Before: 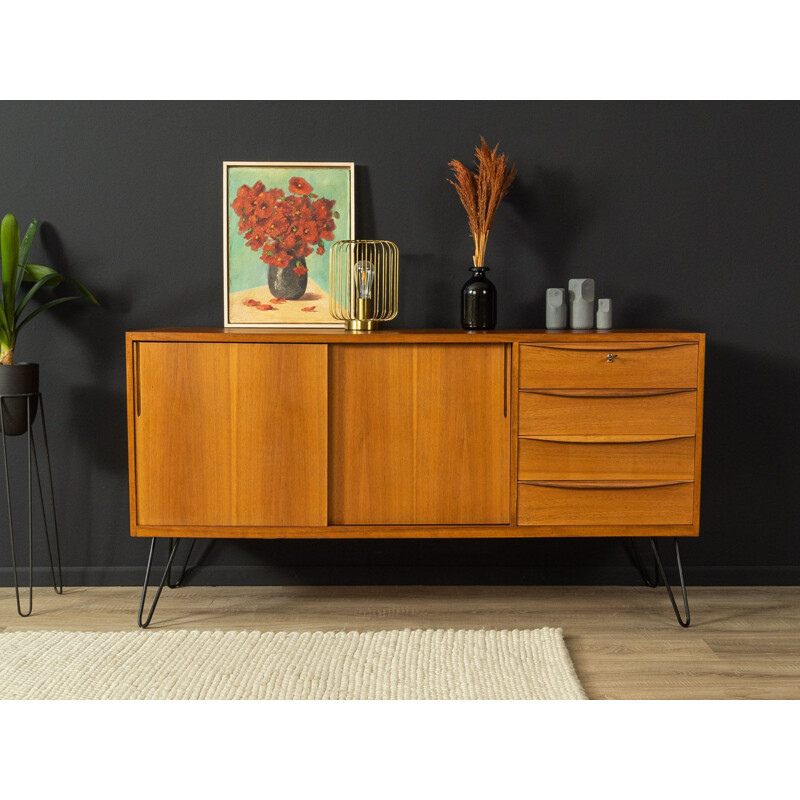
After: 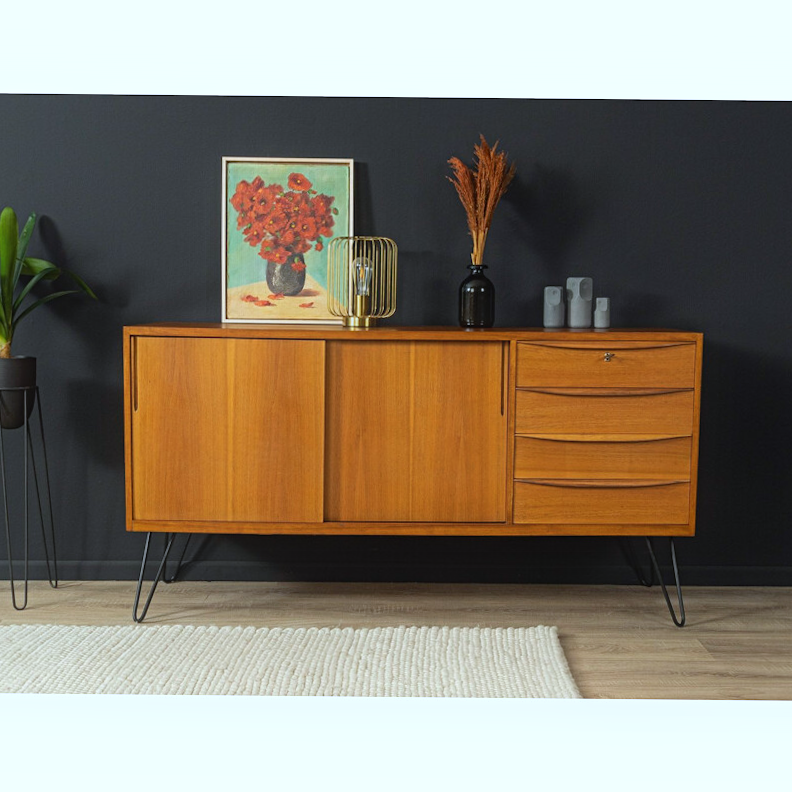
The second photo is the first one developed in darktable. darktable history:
contrast equalizer: octaves 7, y [[0.514, 0.573, 0.581, 0.508, 0.5, 0.5], [0.5 ×6], [0.5 ×6], [0 ×6], [0 ×6]], mix -1
crop and rotate: angle -0.54°
color calibration: gray › normalize channels true, x 0.37, y 0.382, temperature 4307.72 K, gamut compression 0.028
